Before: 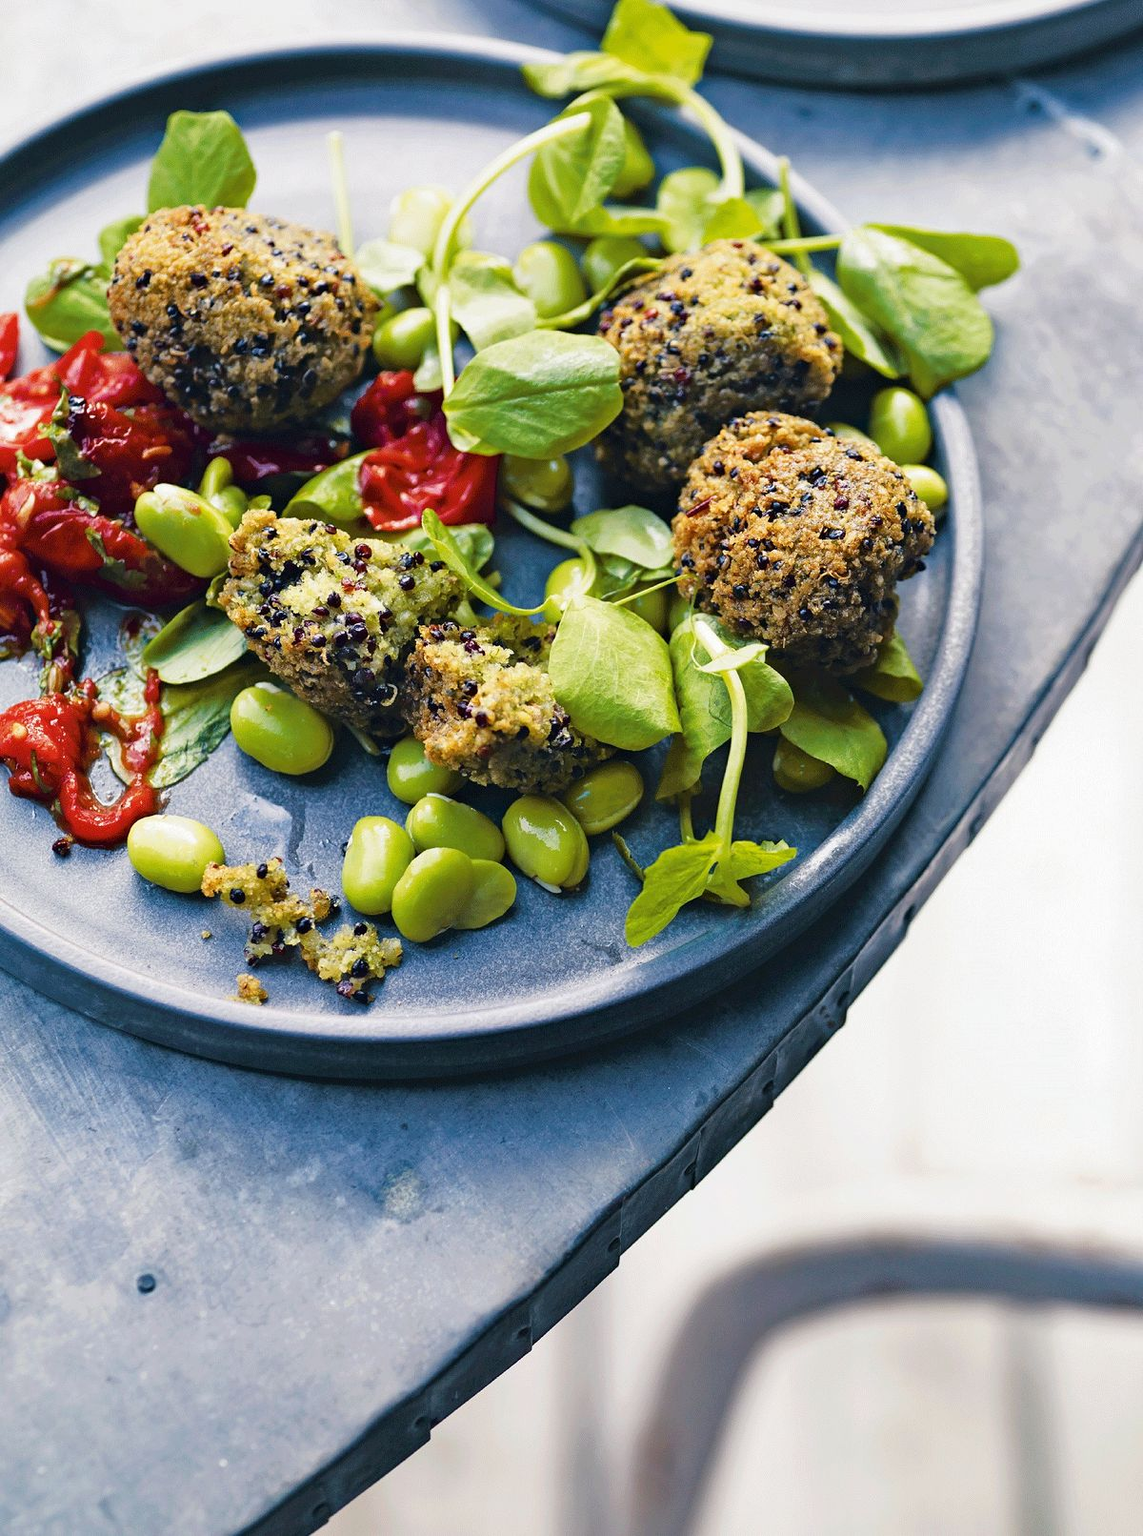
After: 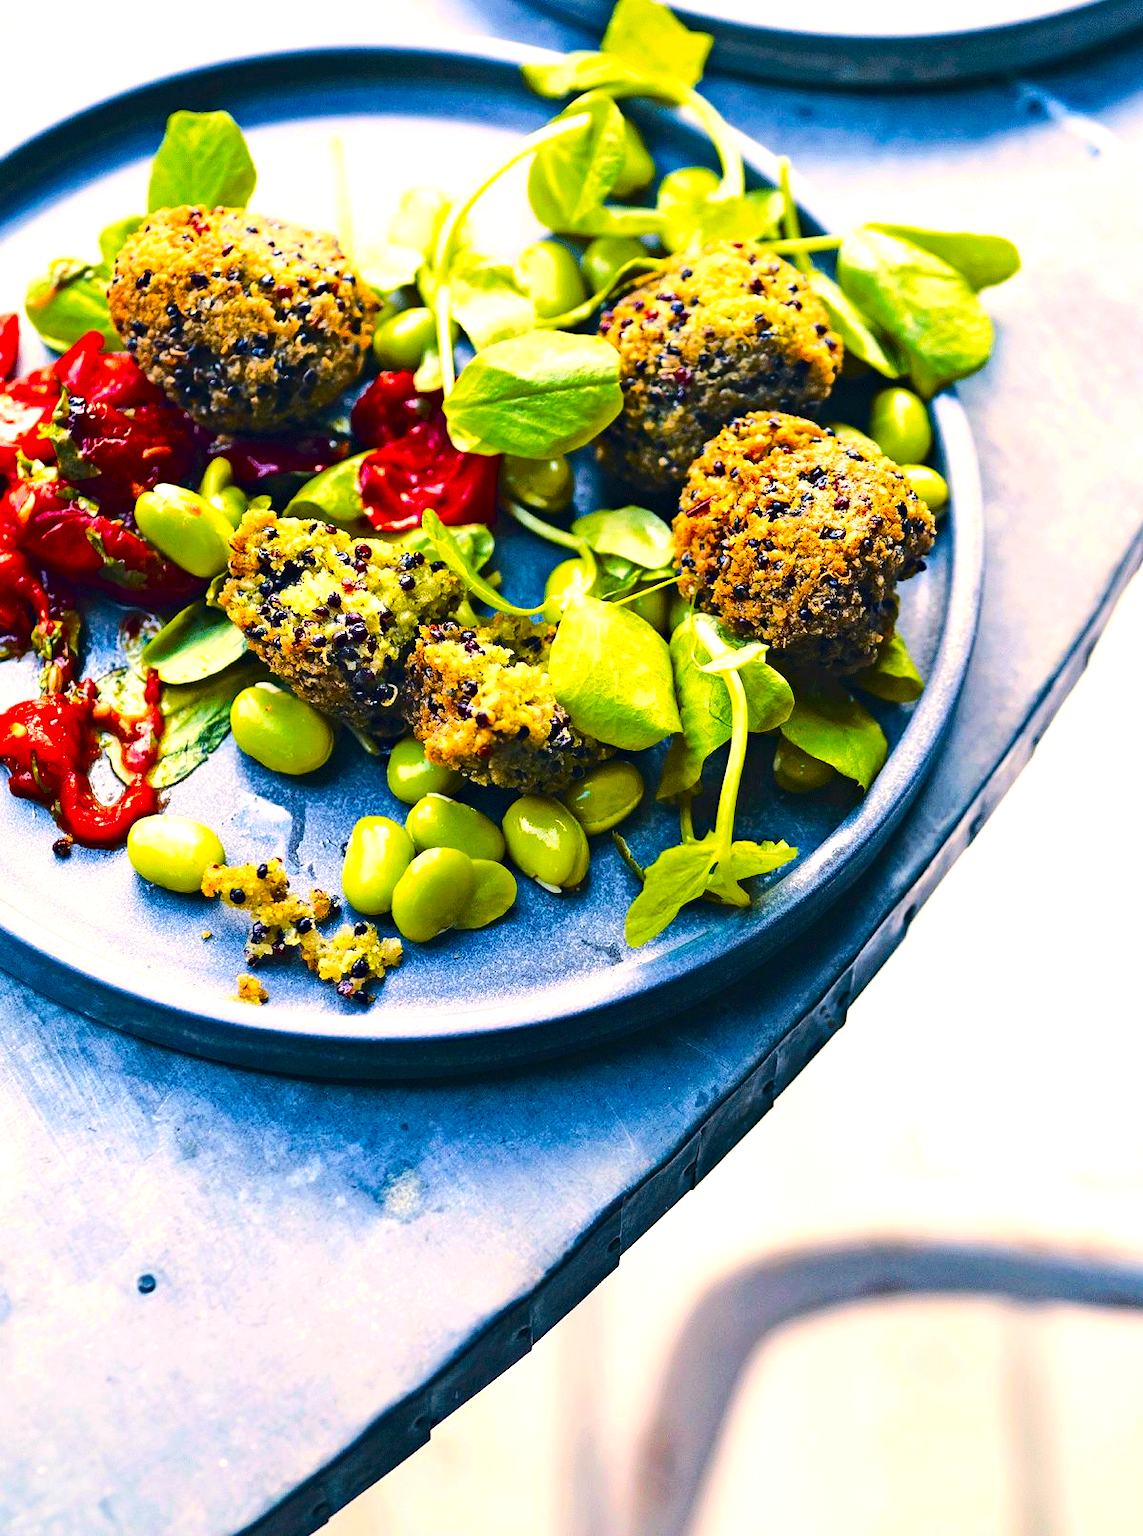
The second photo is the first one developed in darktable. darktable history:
contrast brightness saturation: contrast 0.184, saturation 0.305
color balance rgb: highlights gain › chroma 3.044%, highlights gain › hue 60.03°, perceptual saturation grading › global saturation 19.271%, perceptual brilliance grading › global brilliance 29.265%, perceptual brilliance grading › highlights 11.937%, perceptual brilliance grading › mid-tones 25.044%, saturation formula JzAzBz (2021)
